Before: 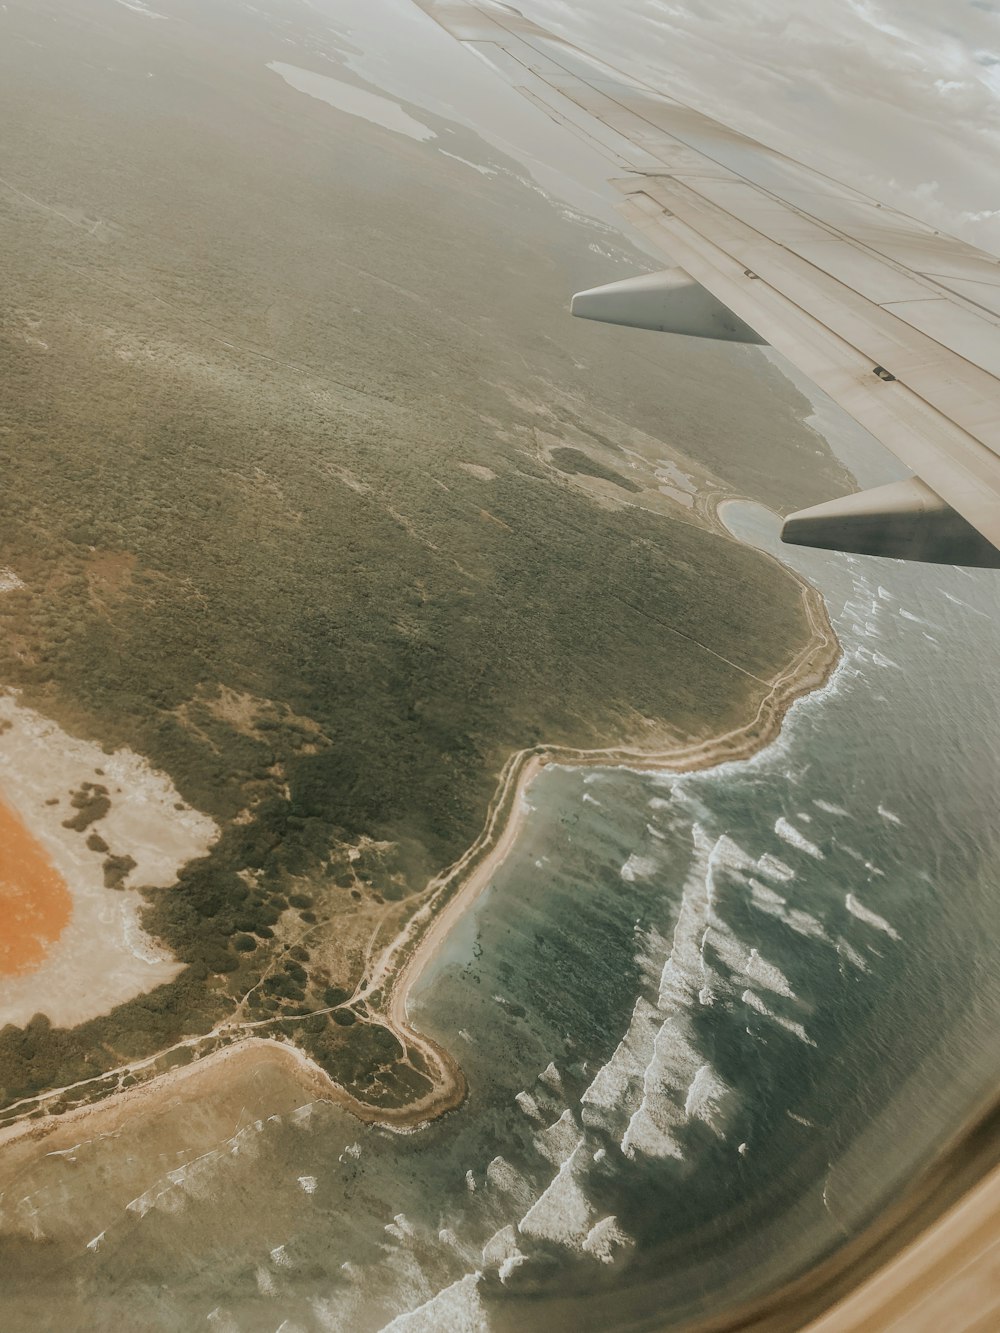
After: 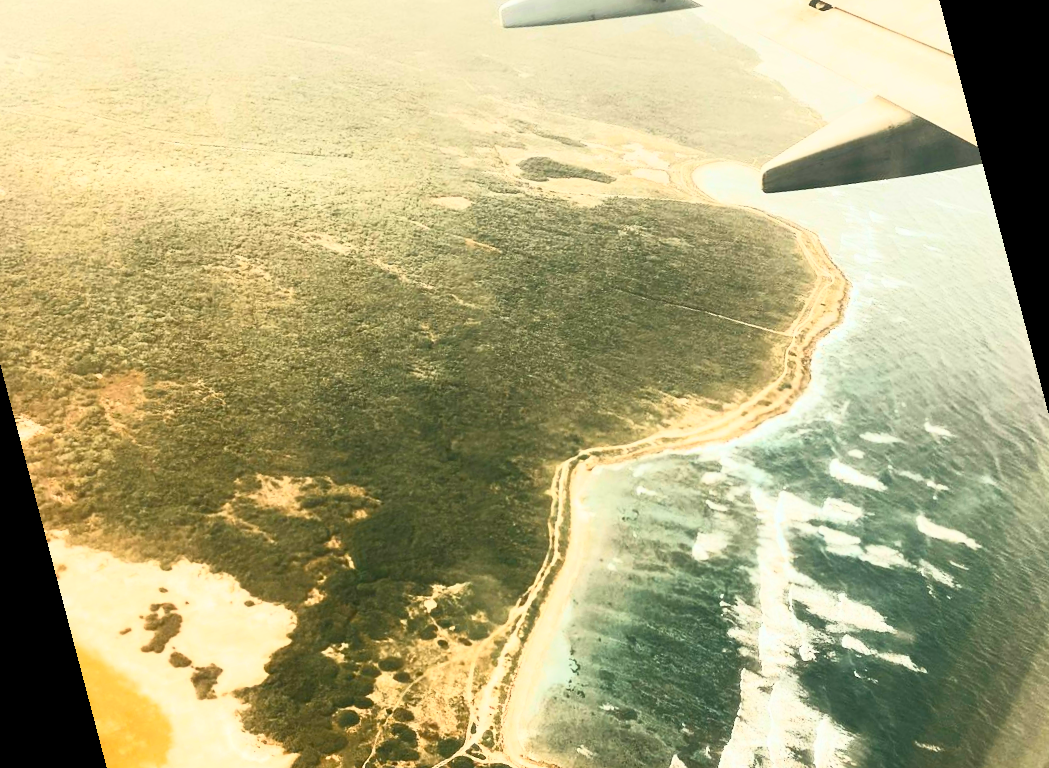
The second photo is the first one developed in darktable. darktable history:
contrast brightness saturation: contrast 1, brightness 1, saturation 1
rotate and perspective: rotation -14.8°, crop left 0.1, crop right 0.903, crop top 0.25, crop bottom 0.748
